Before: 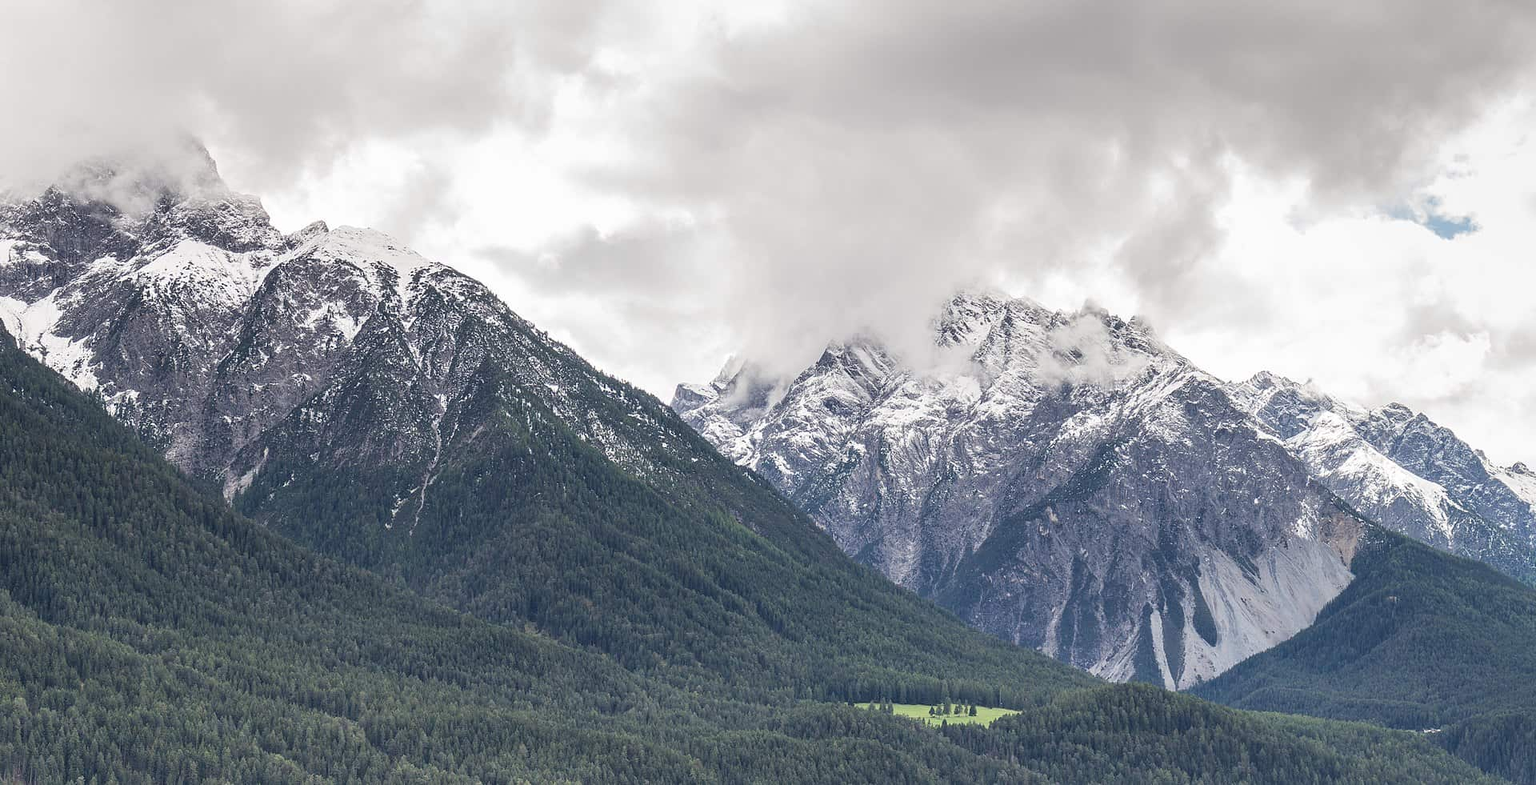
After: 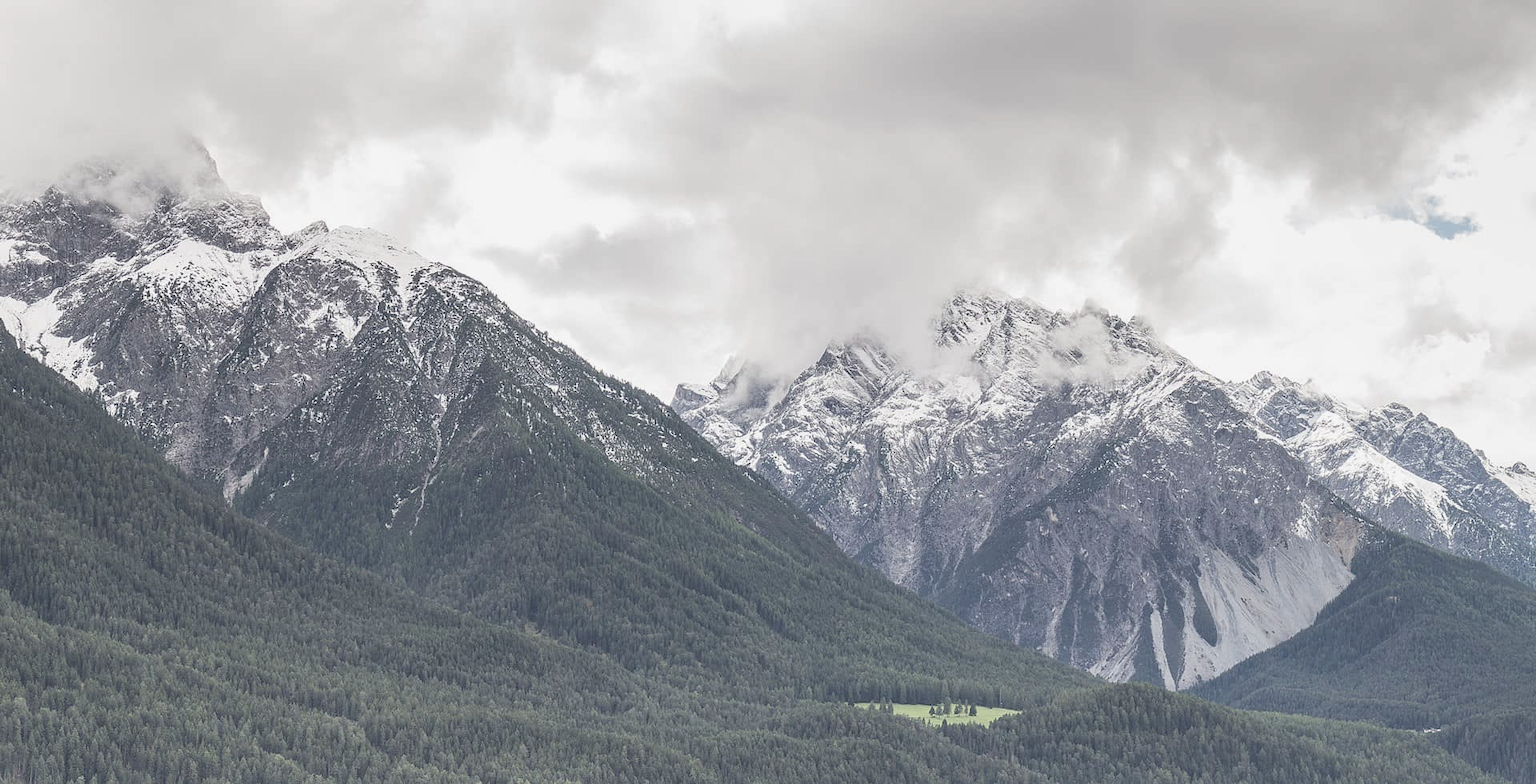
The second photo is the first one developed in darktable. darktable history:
contrast brightness saturation: contrast -0.26, saturation -0.43
exposure: exposure 0.485 EV, compensate highlight preservation false
